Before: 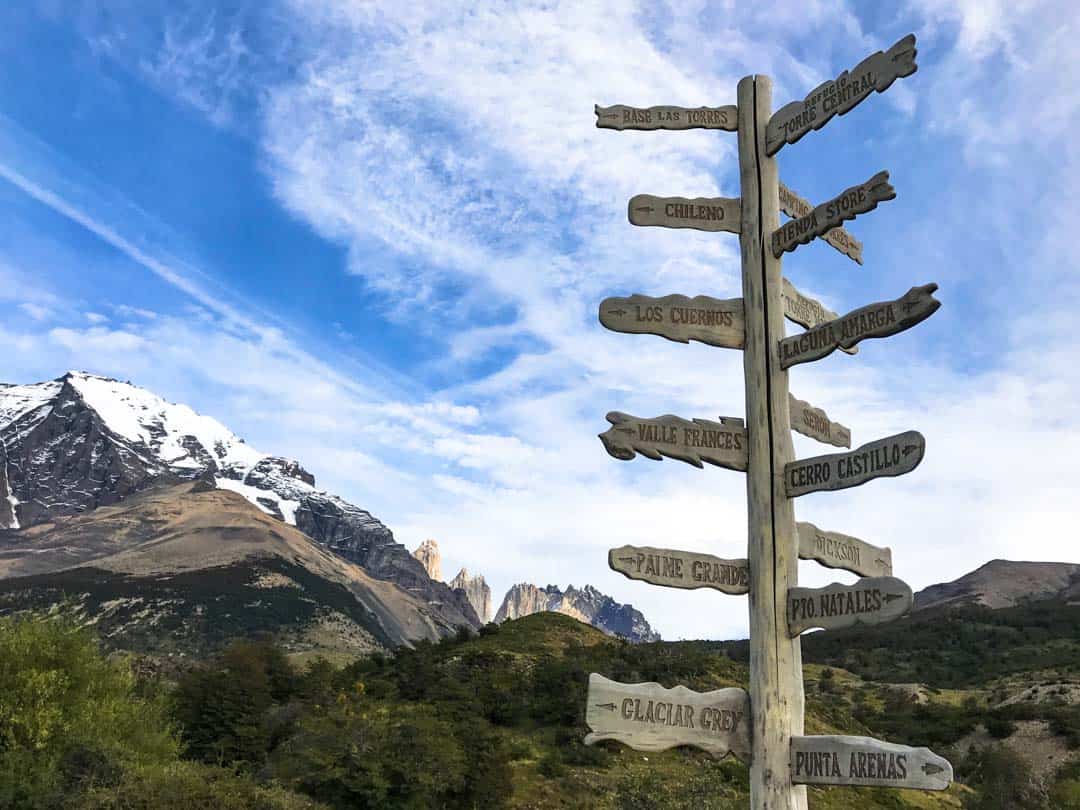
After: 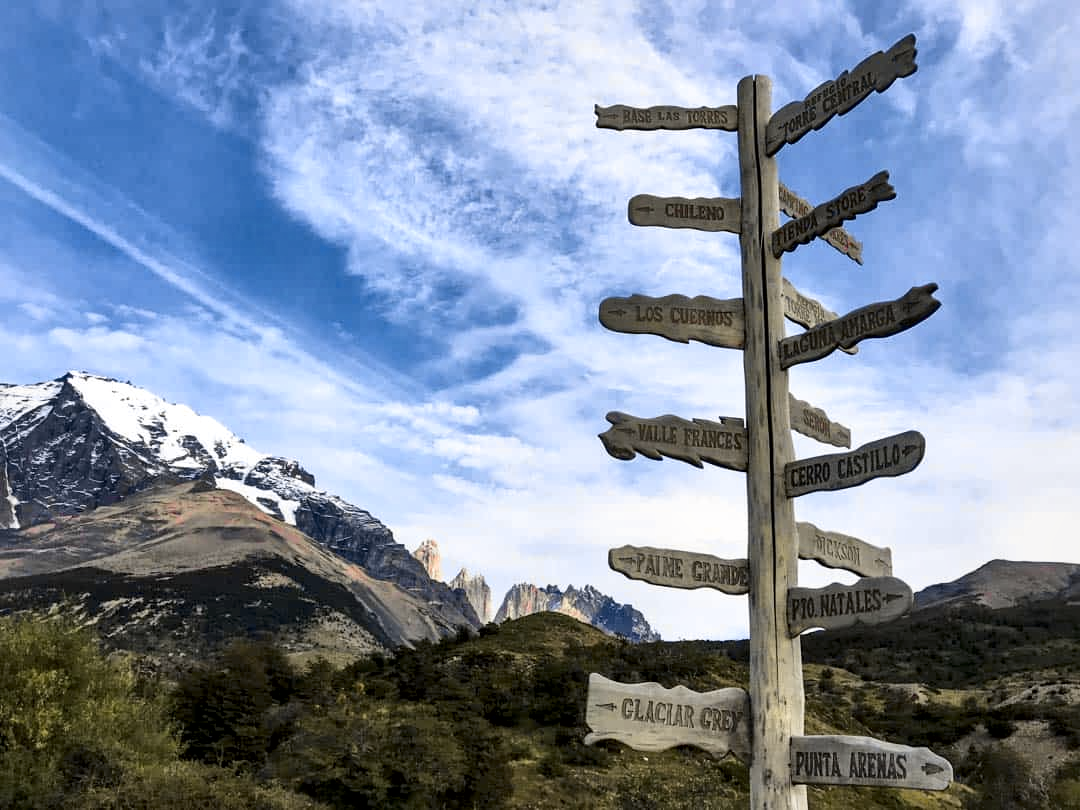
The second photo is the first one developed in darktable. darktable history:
local contrast: mode bilateral grid, contrast 25, coarseness 60, detail 151%, midtone range 0.2
tone curve: curves: ch0 [(0, 0) (0.087, 0.054) (0.281, 0.245) (0.532, 0.514) (0.835, 0.818) (0.994, 0.955)]; ch1 [(0, 0) (0.27, 0.195) (0.406, 0.435) (0.452, 0.474) (0.495, 0.5) (0.514, 0.508) (0.537, 0.556) (0.654, 0.689) (1, 1)]; ch2 [(0, 0) (0.269, 0.299) (0.459, 0.441) (0.498, 0.499) (0.523, 0.52) (0.551, 0.549) (0.633, 0.625) (0.659, 0.681) (0.718, 0.764) (1, 1)], color space Lab, independent channels, preserve colors none
